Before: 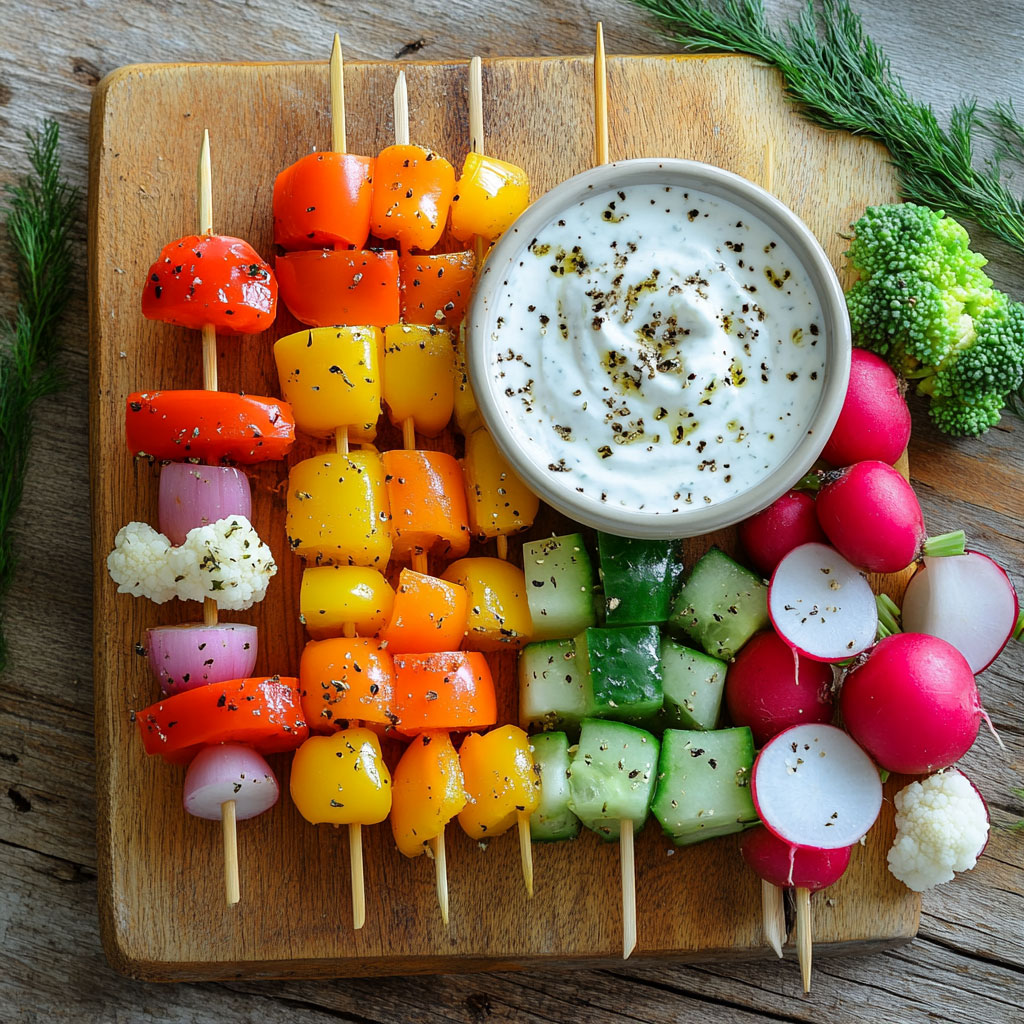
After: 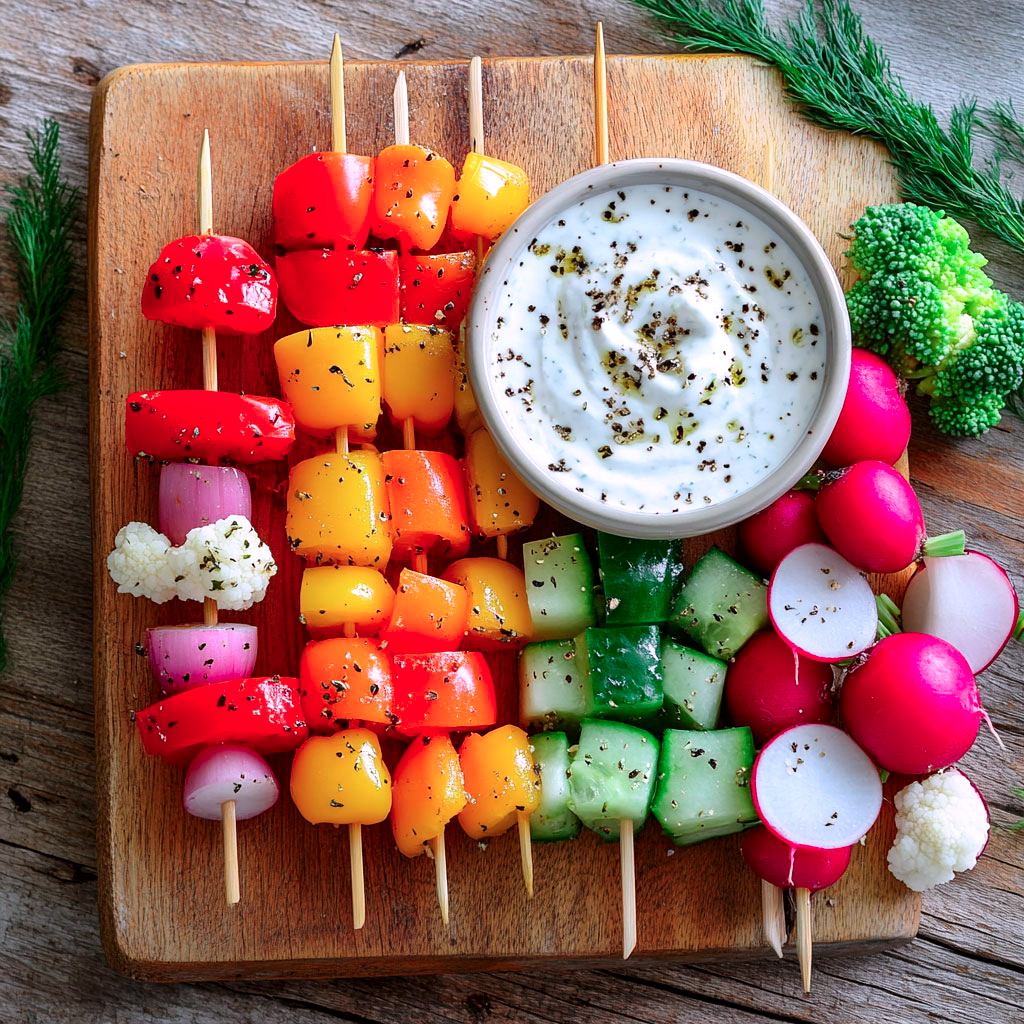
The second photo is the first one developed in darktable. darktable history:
local contrast: mode bilateral grid, contrast 20, coarseness 50, detail 120%, midtone range 0.2
contrast brightness saturation: contrast 0.11, saturation -0.17
color contrast: green-magenta contrast 1.73, blue-yellow contrast 1.15
color balance rgb: saturation formula JzAzBz (2021)
white balance: red 1.05, blue 1.072
